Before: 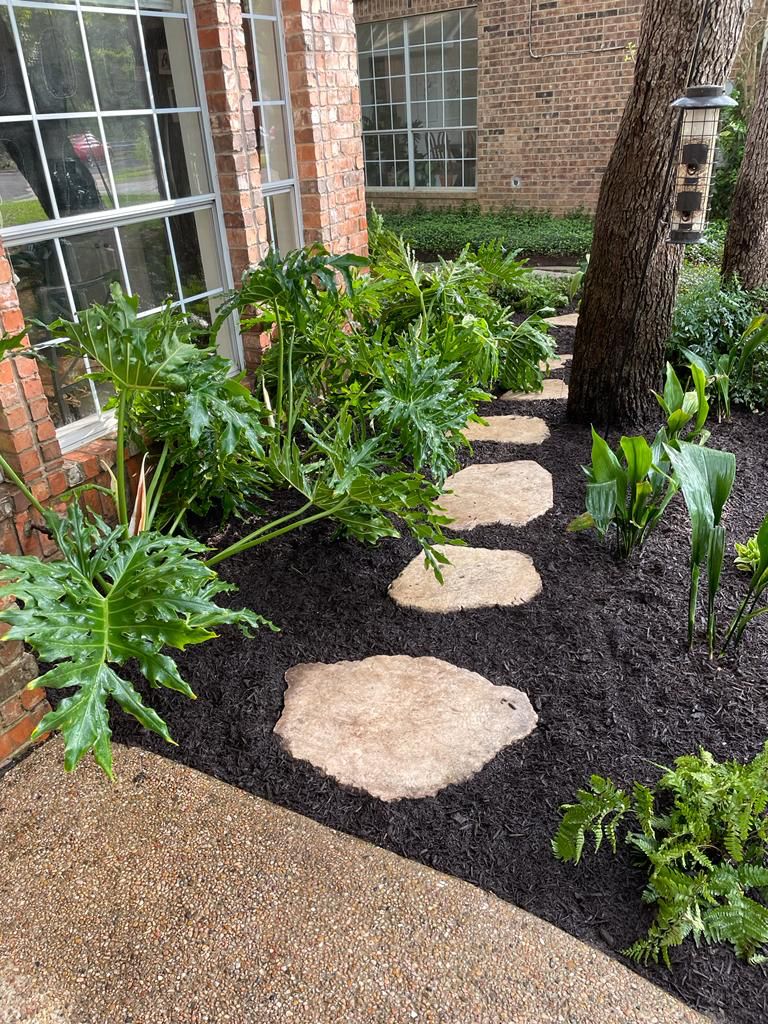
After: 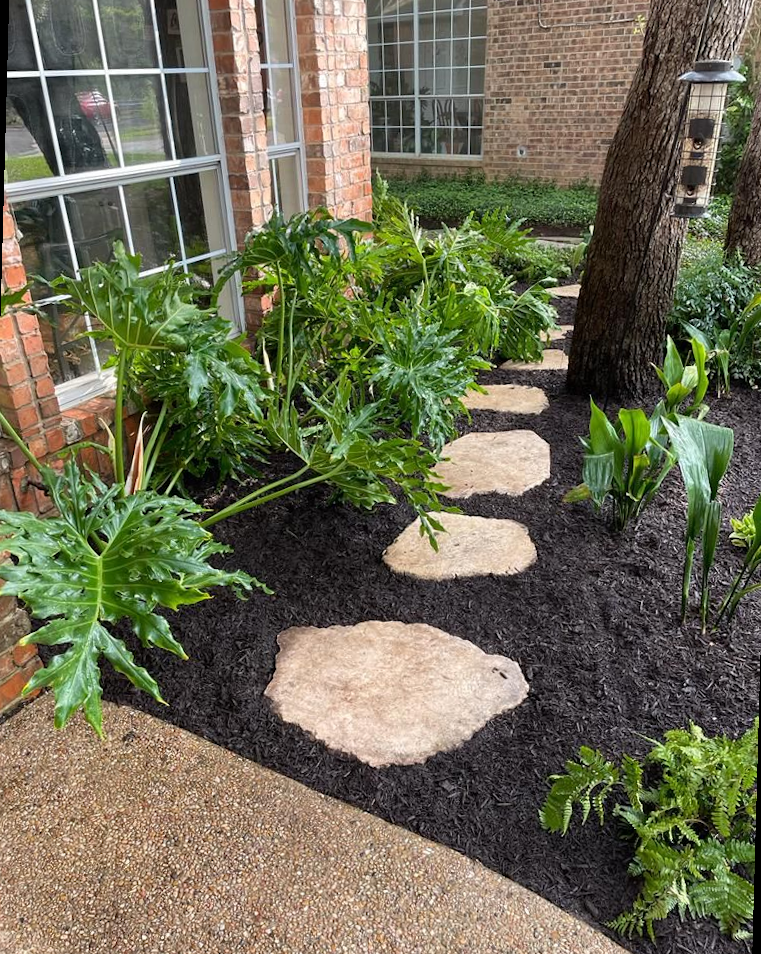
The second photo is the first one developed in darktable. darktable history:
crop: left 0.434%, top 0.485%, right 0.244%, bottom 0.386%
rotate and perspective: rotation 1.57°, crop left 0.018, crop right 0.982, crop top 0.039, crop bottom 0.961
